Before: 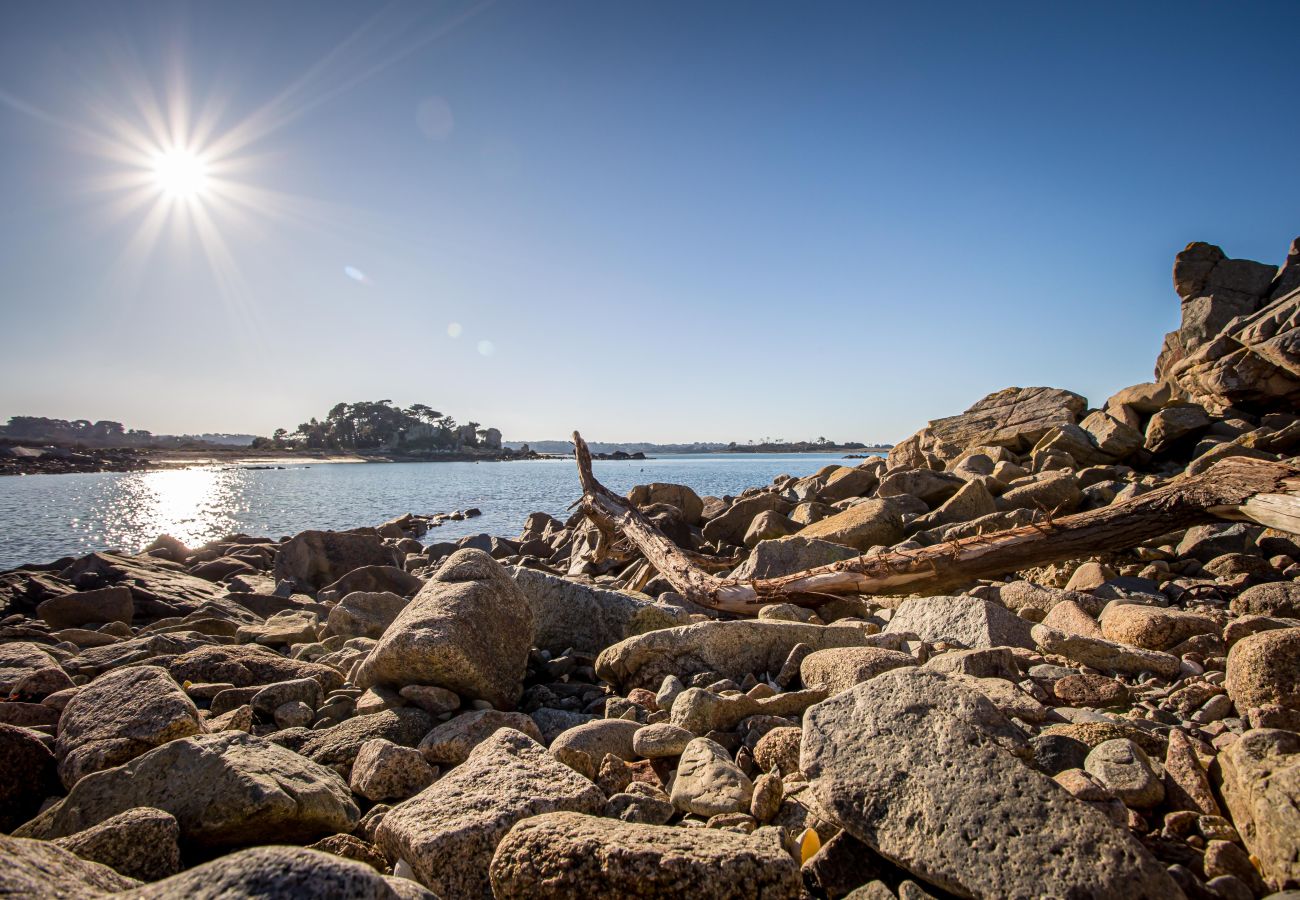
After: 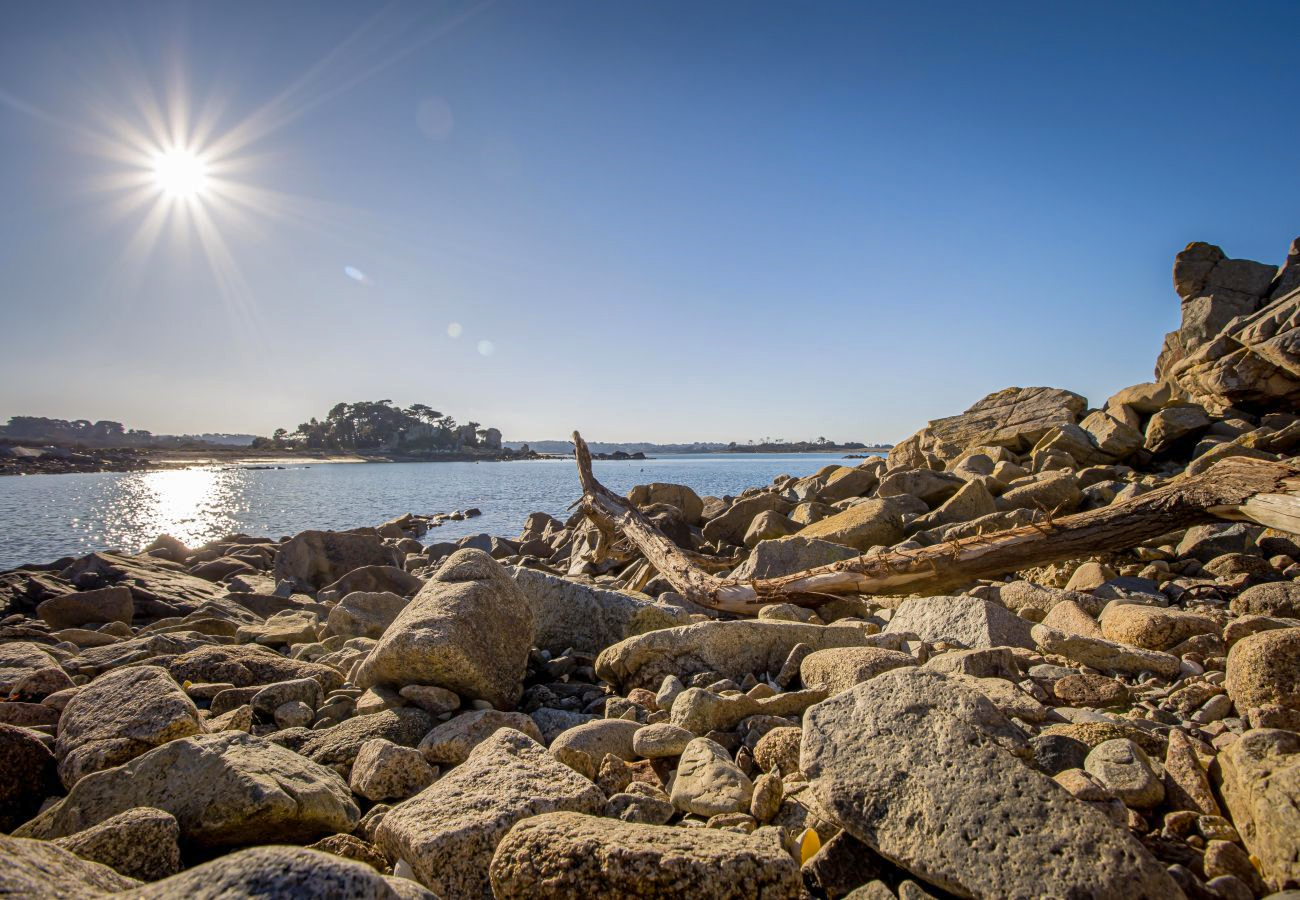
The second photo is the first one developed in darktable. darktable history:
shadows and highlights: on, module defaults
base curve: exposure shift 0, preserve colors none
white balance: emerald 1
color contrast: green-magenta contrast 0.8, blue-yellow contrast 1.1, unbound 0
